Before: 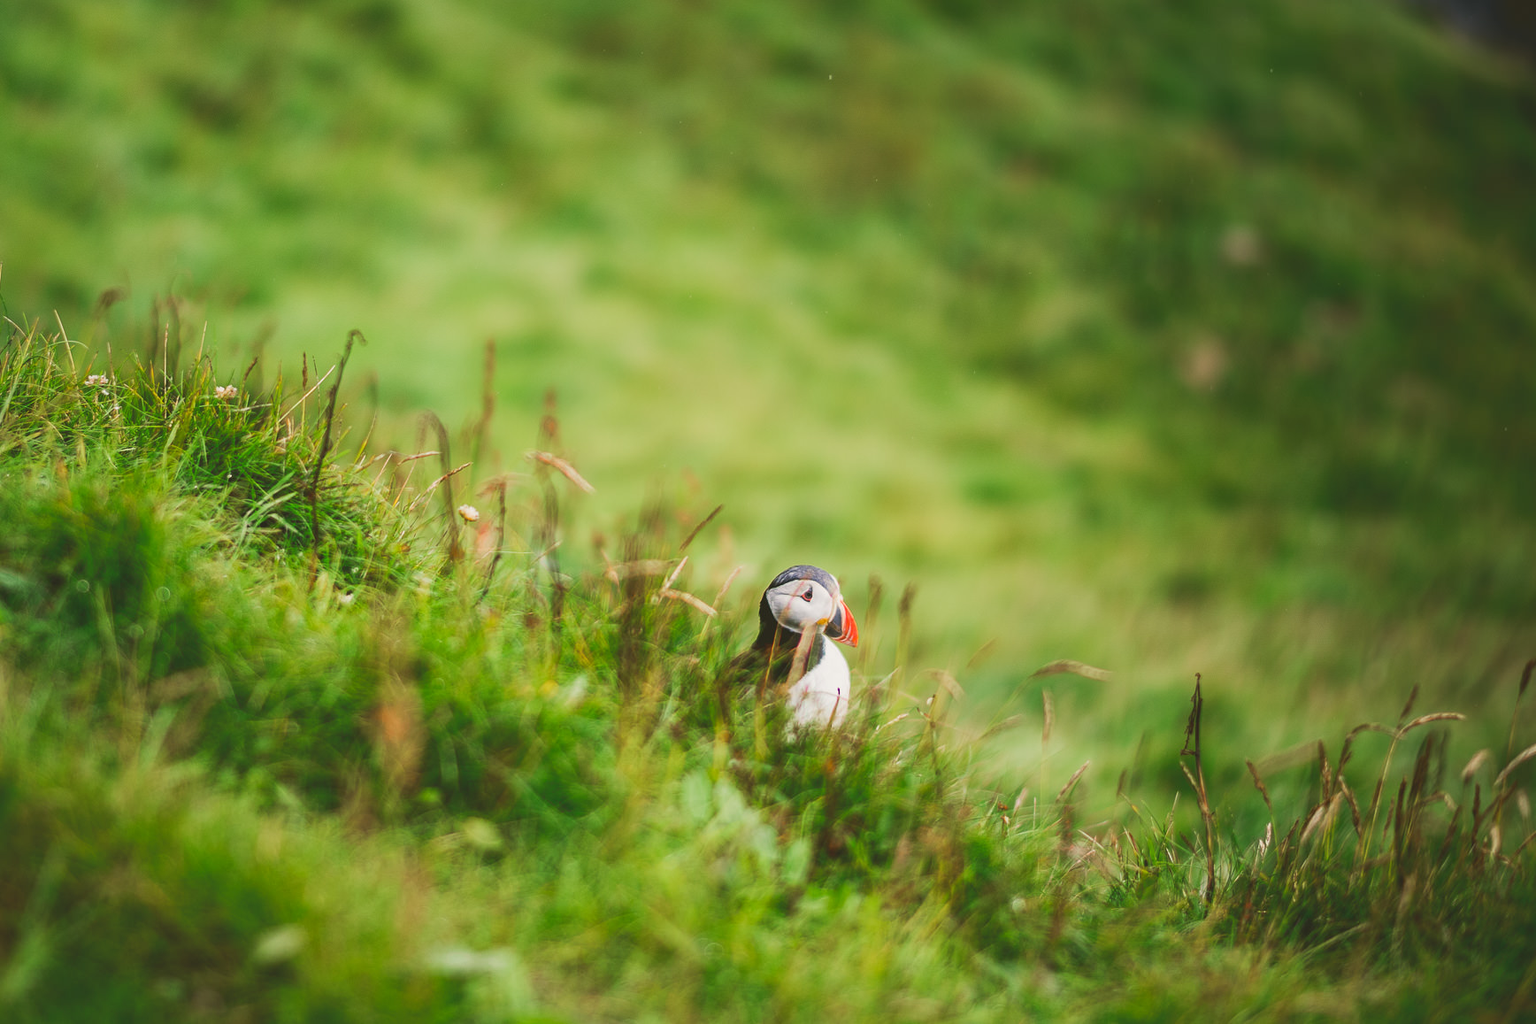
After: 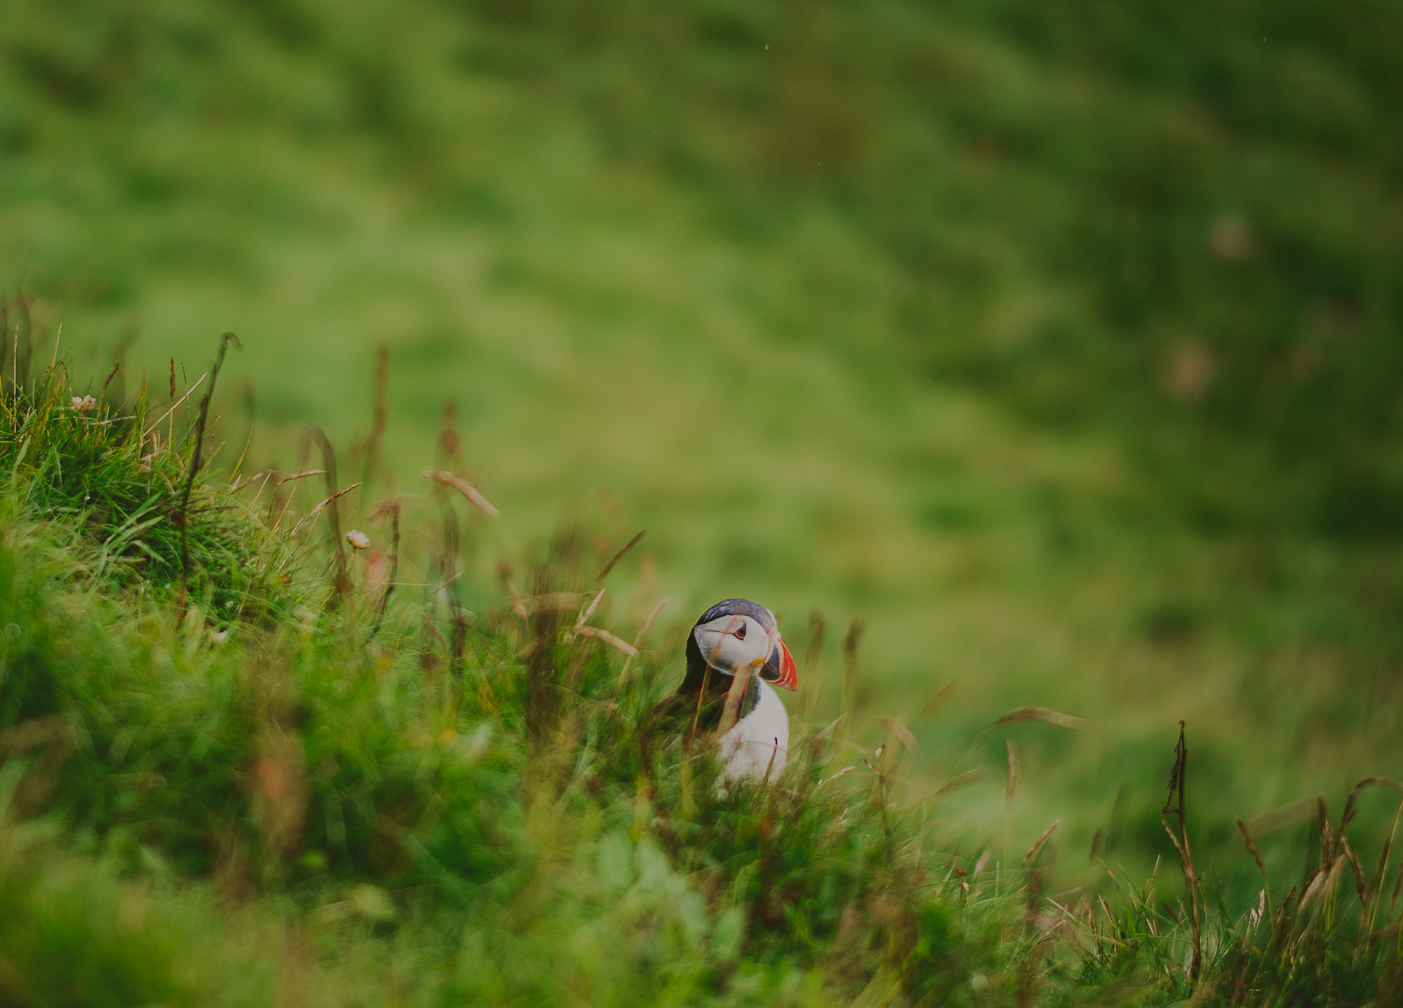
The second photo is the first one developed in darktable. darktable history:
velvia: on, module defaults
crop: left 9.963%, top 3.508%, right 9.171%, bottom 9.358%
exposure: exposure -0.97 EV, compensate highlight preservation false
